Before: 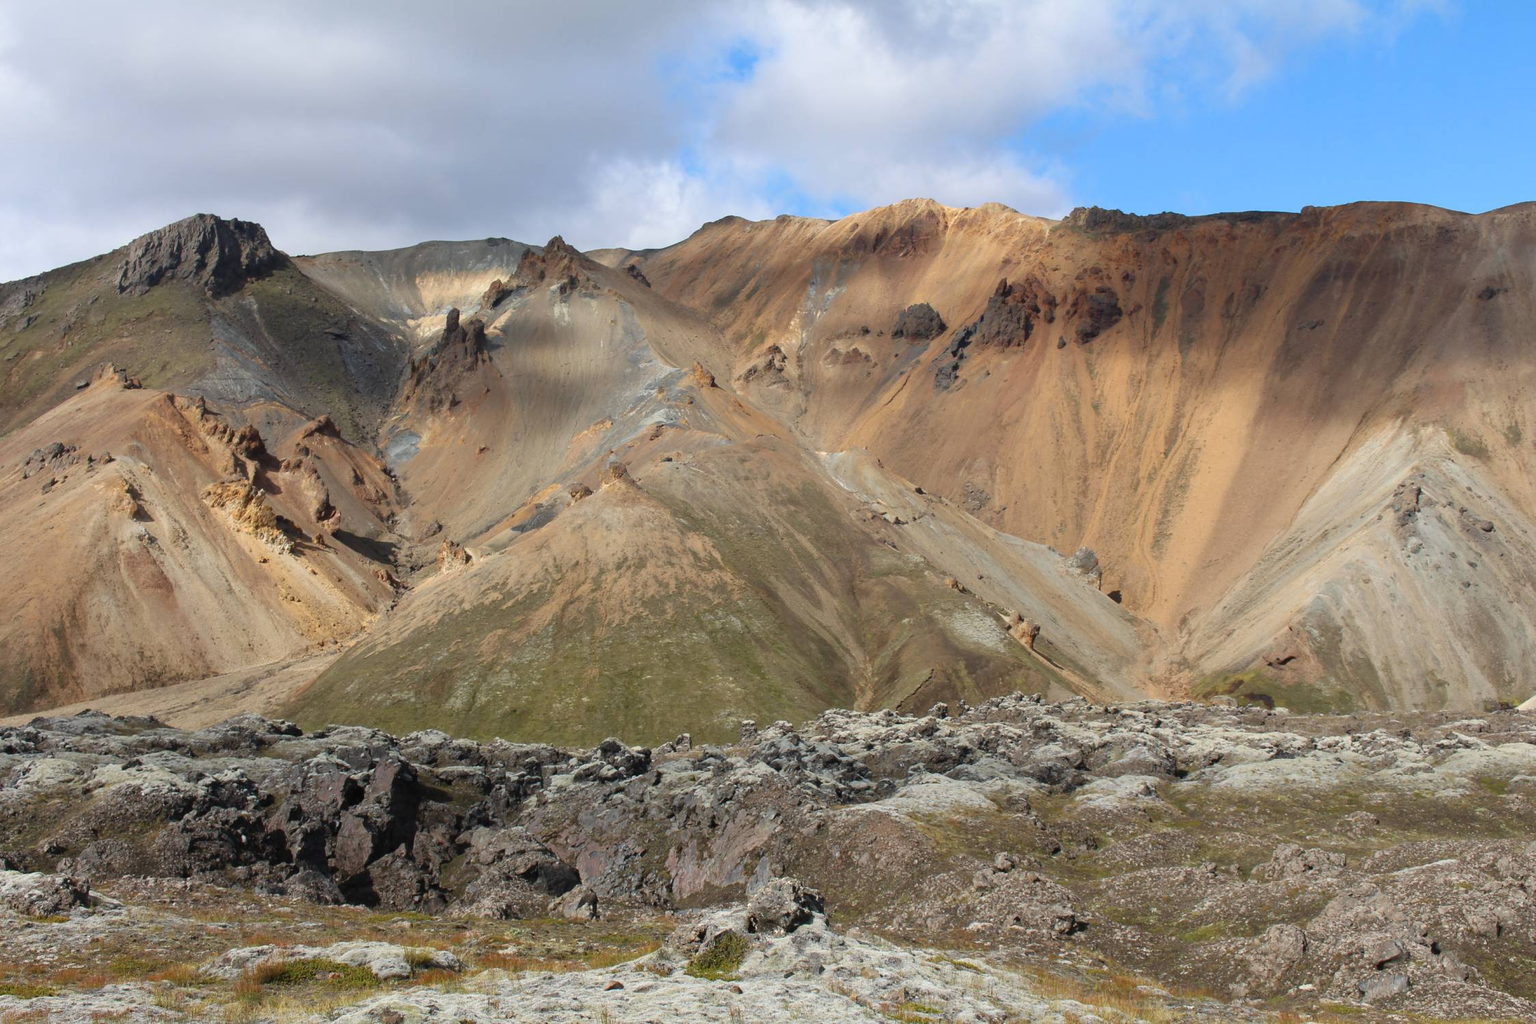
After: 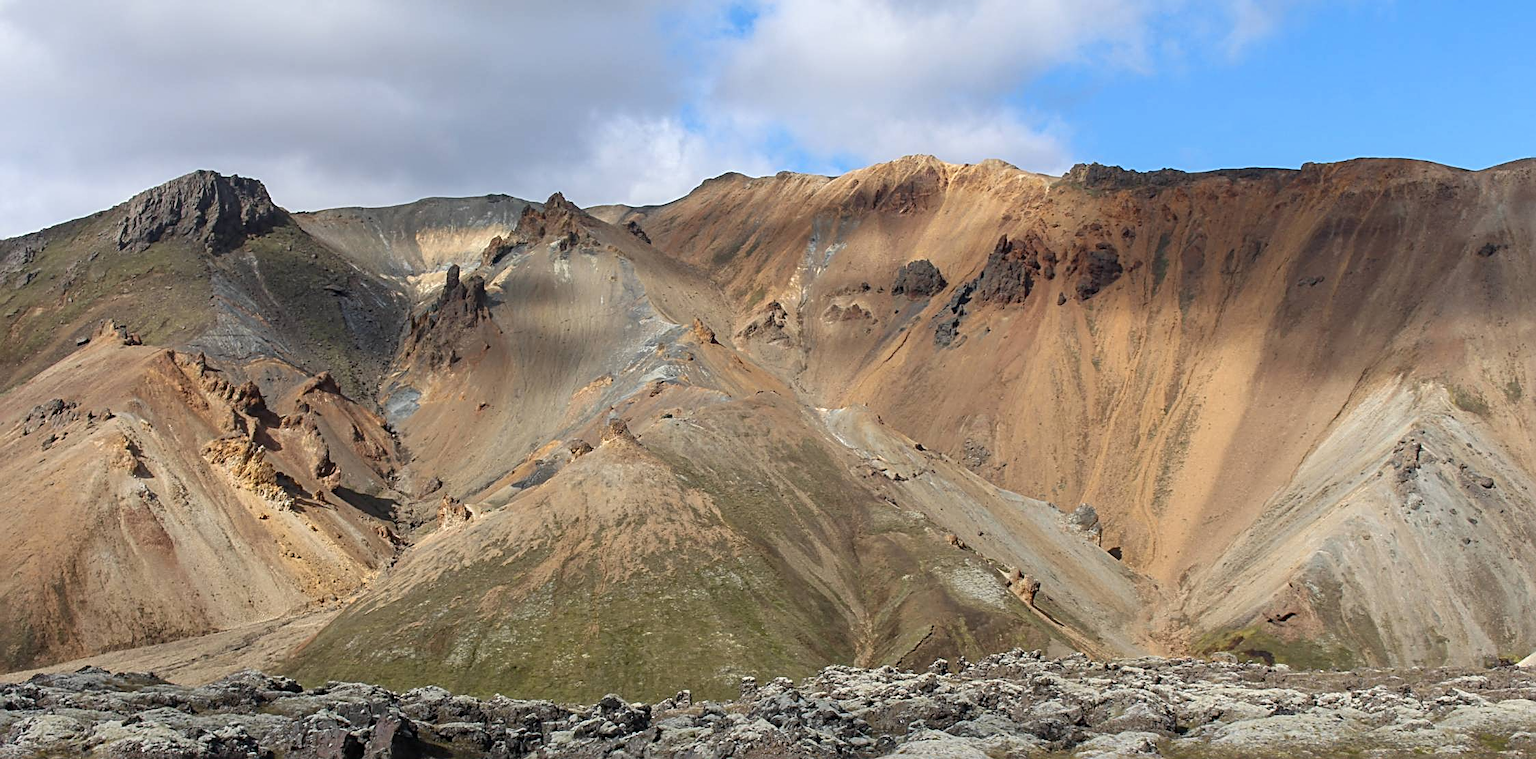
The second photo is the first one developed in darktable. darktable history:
crop: top 4.33%, bottom 21.417%
sharpen: radius 2.843, amount 0.702
local contrast: detail 115%
